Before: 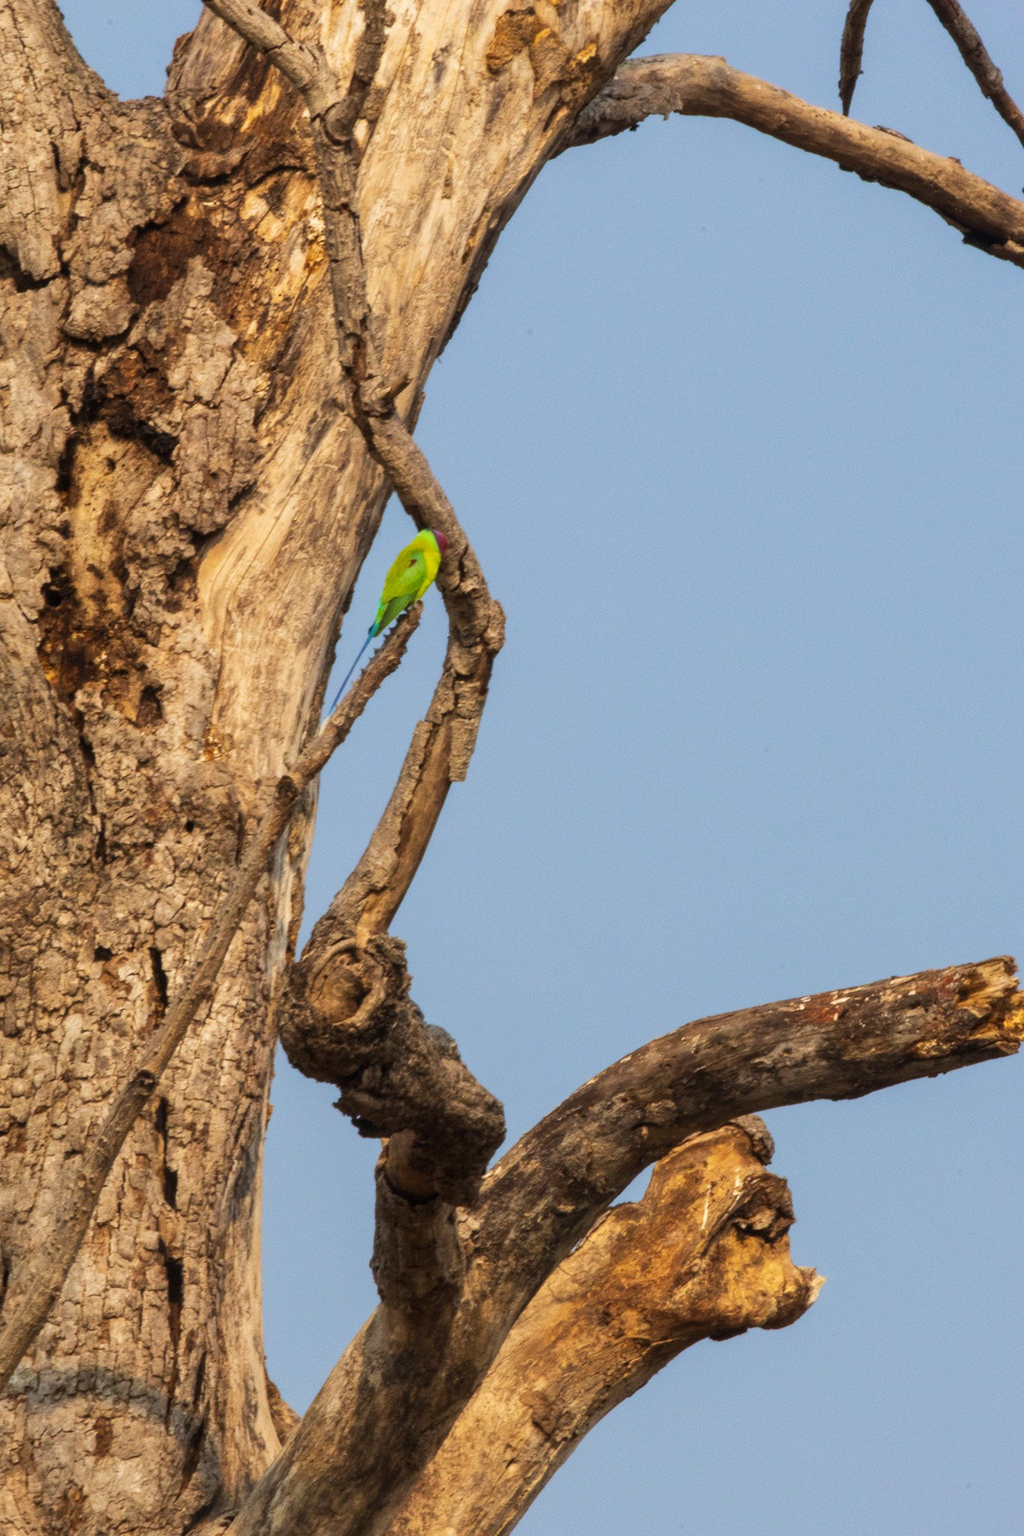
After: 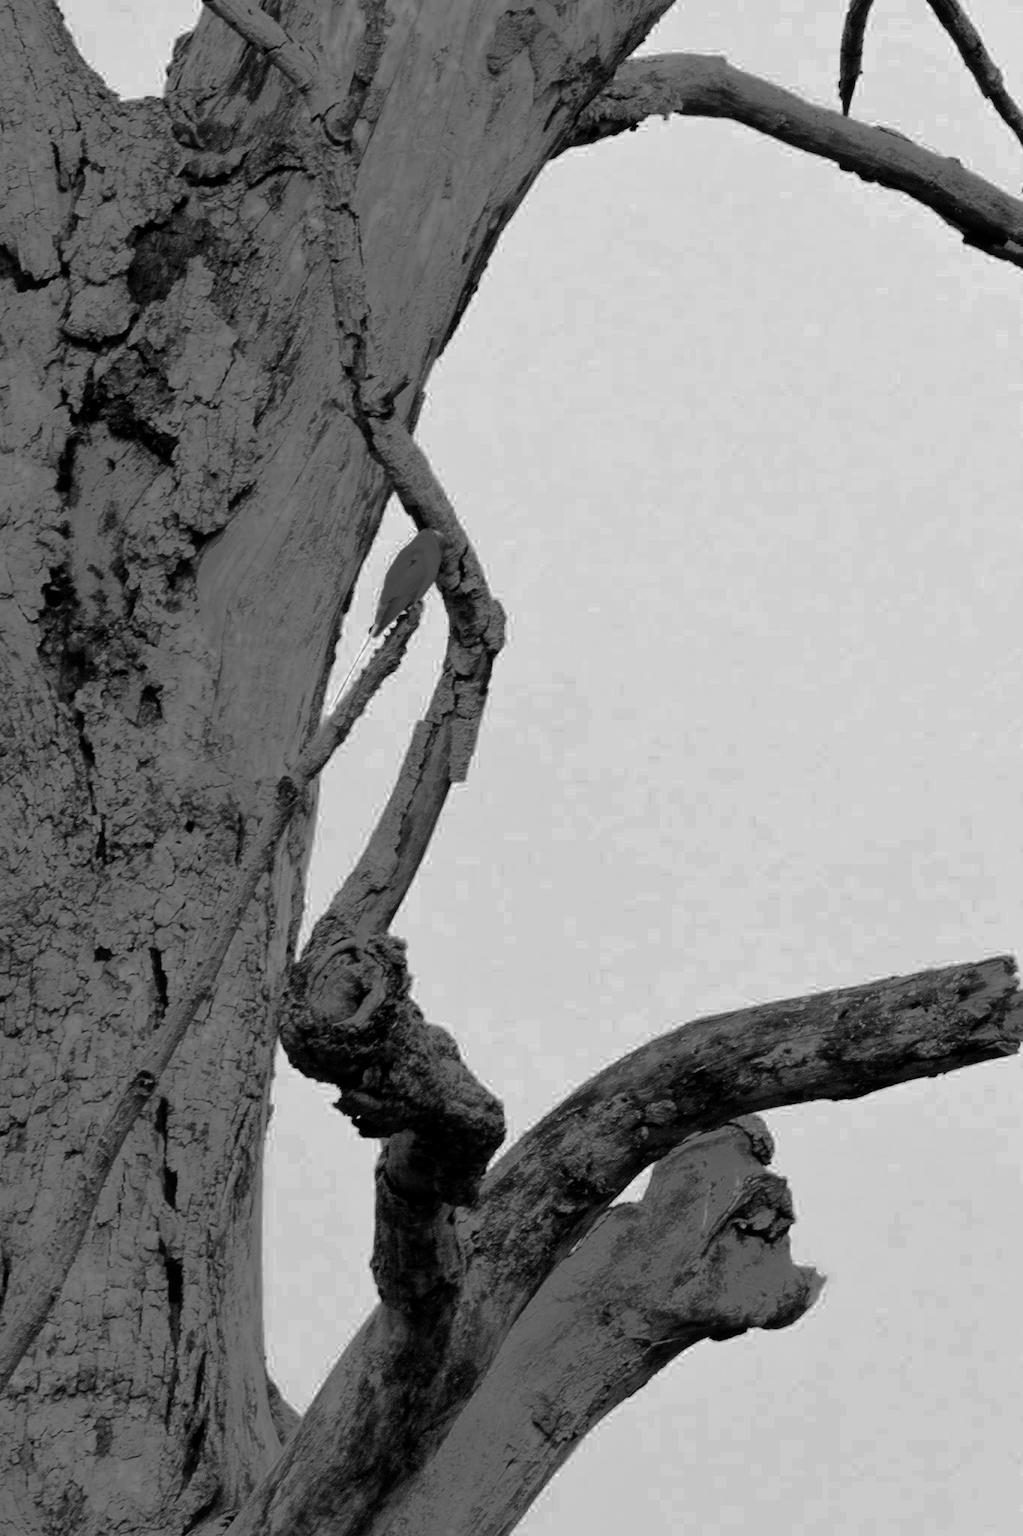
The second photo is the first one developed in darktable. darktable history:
local contrast: mode bilateral grid, contrast 20, coarseness 50, detail 132%, midtone range 0.2
color zones: curves: ch0 [(0.287, 0.048) (0.493, 0.484) (0.737, 0.816)]; ch1 [(0, 0) (0.143, 0) (0.286, 0) (0.429, 0) (0.571, 0) (0.714, 0) (0.857, 0)]
white balance: red 1.08, blue 0.791
rgb curve: curves: ch0 [(0, 0) (0.21, 0.15) (0.24, 0.21) (0.5, 0.75) (0.75, 0.96) (0.89, 0.99) (1, 1)]; ch1 [(0, 0.02) (0.21, 0.13) (0.25, 0.2) (0.5, 0.67) (0.75, 0.9) (0.89, 0.97) (1, 1)]; ch2 [(0, 0.02) (0.21, 0.13) (0.25, 0.2) (0.5, 0.67) (0.75, 0.9) (0.89, 0.97) (1, 1)], compensate middle gray true
